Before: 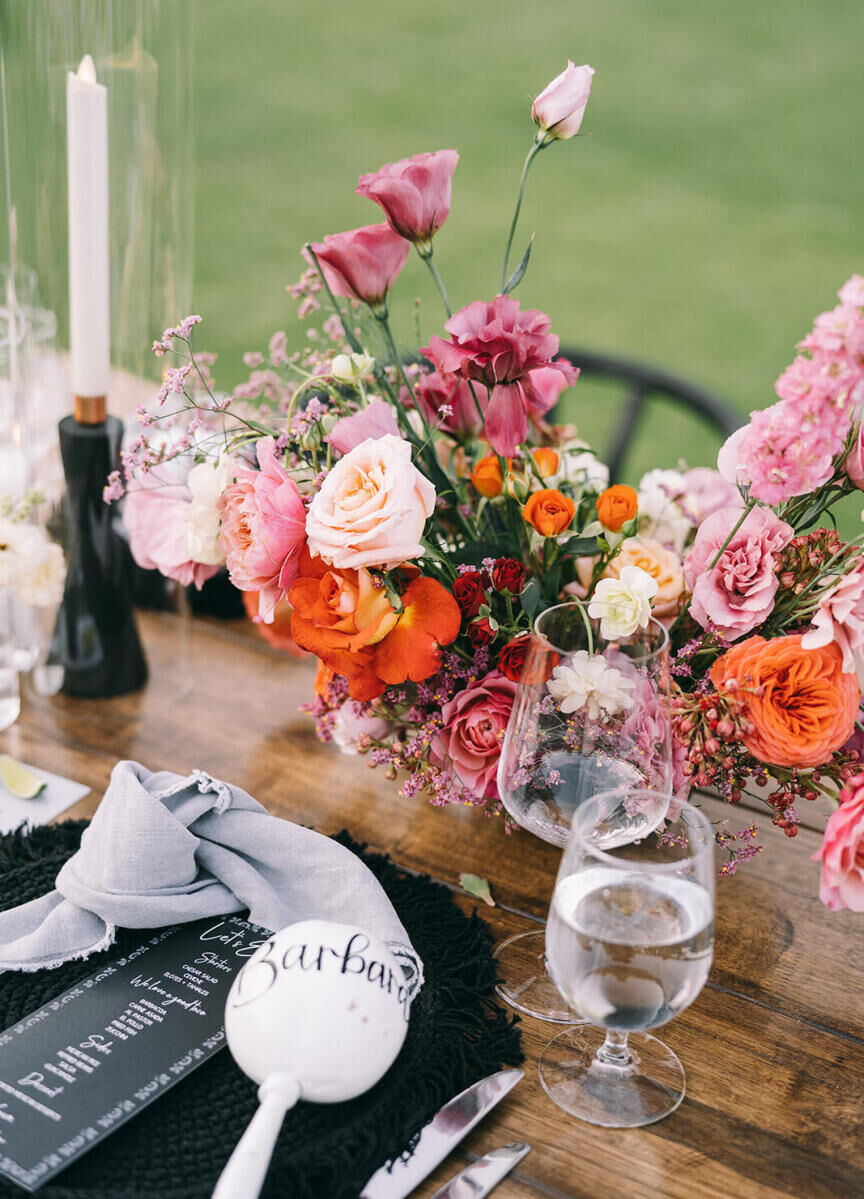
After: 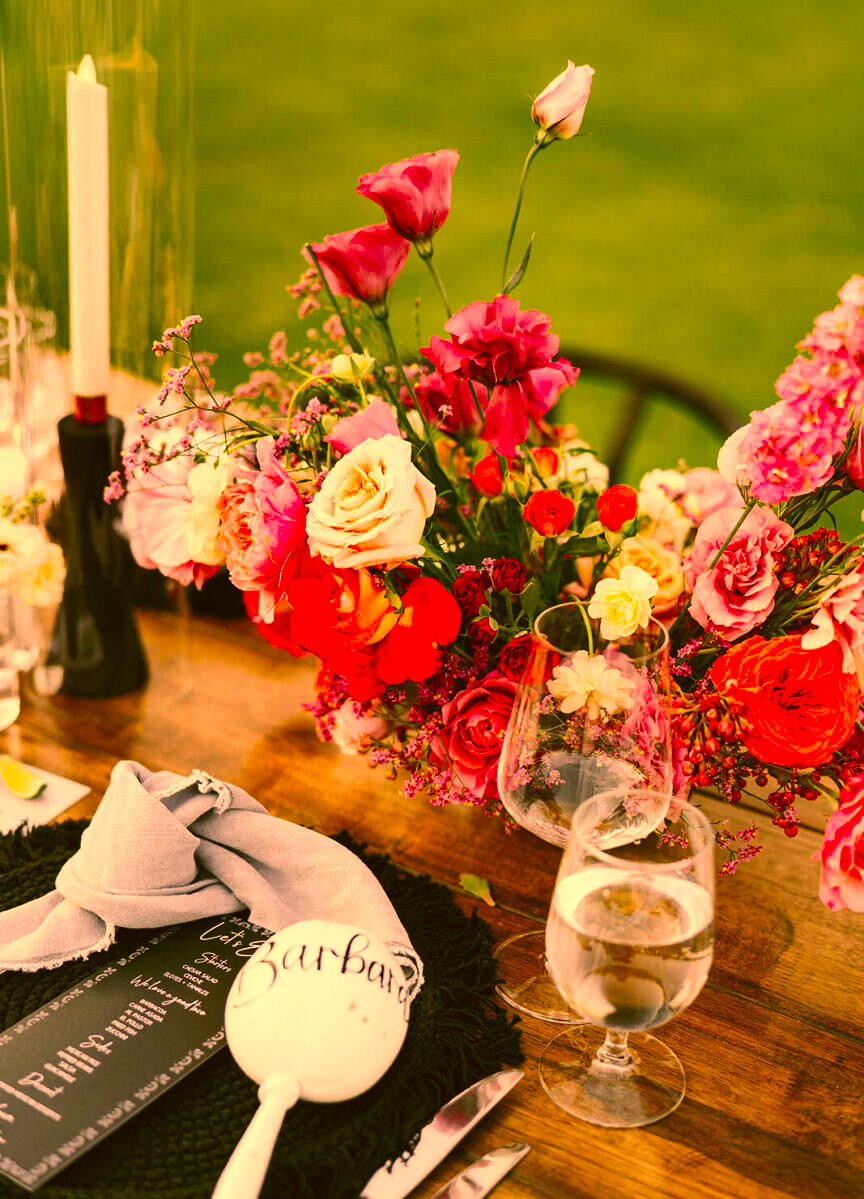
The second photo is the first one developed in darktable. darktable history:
tone equalizer: -8 EV -0.001 EV, -7 EV 0.001 EV, -6 EV -0.002 EV, -5 EV -0.003 EV, -4 EV -0.062 EV, -3 EV -0.222 EV, -2 EV -0.267 EV, -1 EV 0.105 EV, +0 EV 0.303 EV
color correction: highlights a* 10.44, highlights b* 30.04, shadows a* 2.73, shadows b* 17.51, saturation 1.72
shadows and highlights: shadows 20.91, highlights -82.73, soften with gaussian
white balance: red 1.009, blue 1.027
